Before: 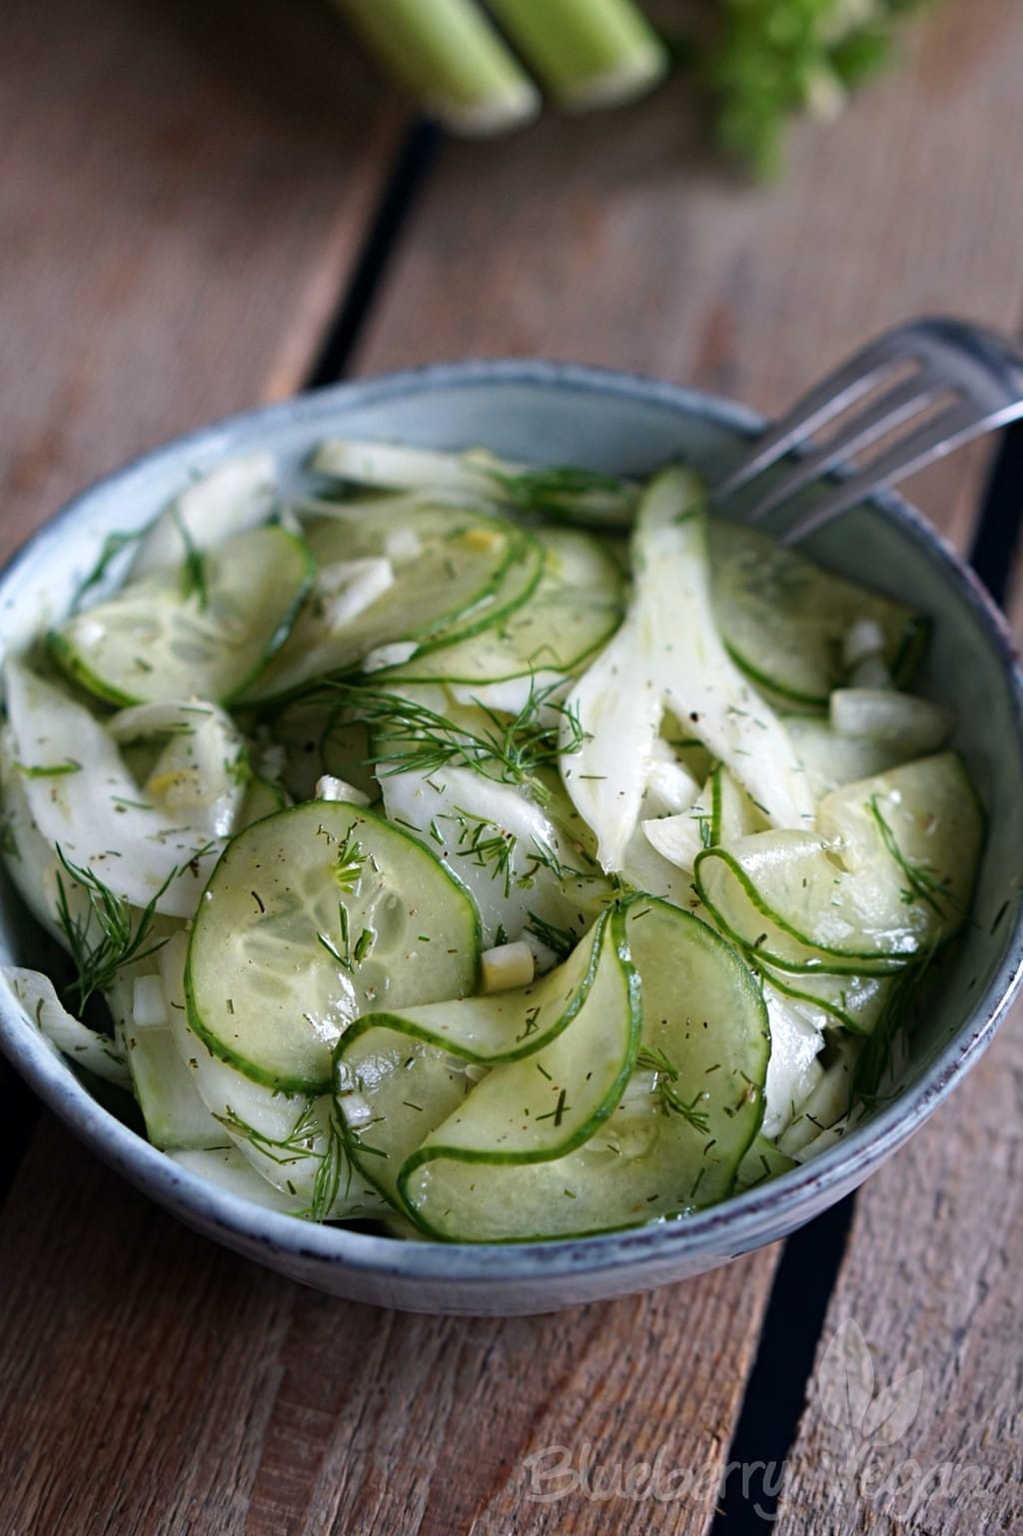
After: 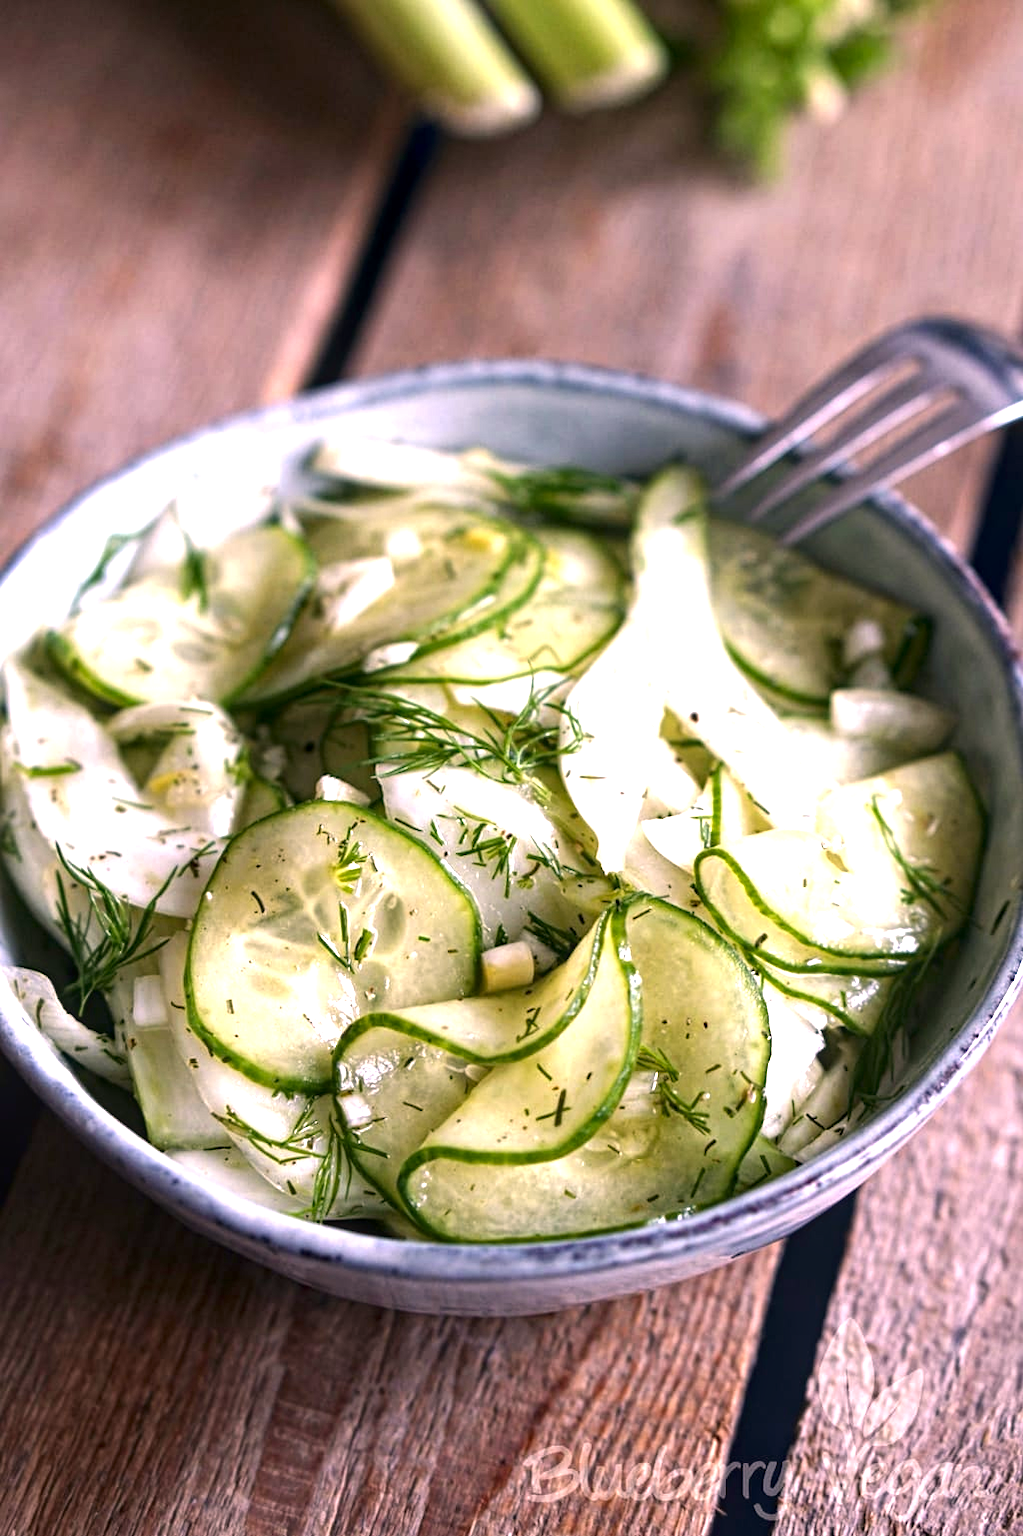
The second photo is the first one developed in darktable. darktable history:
color correction: highlights a* 14.51, highlights b* 4.85
local contrast: on, module defaults
exposure: black level correction 0, exposure 1.2 EV, compensate highlight preservation false
contrast brightness saturation: brightness -0.088
